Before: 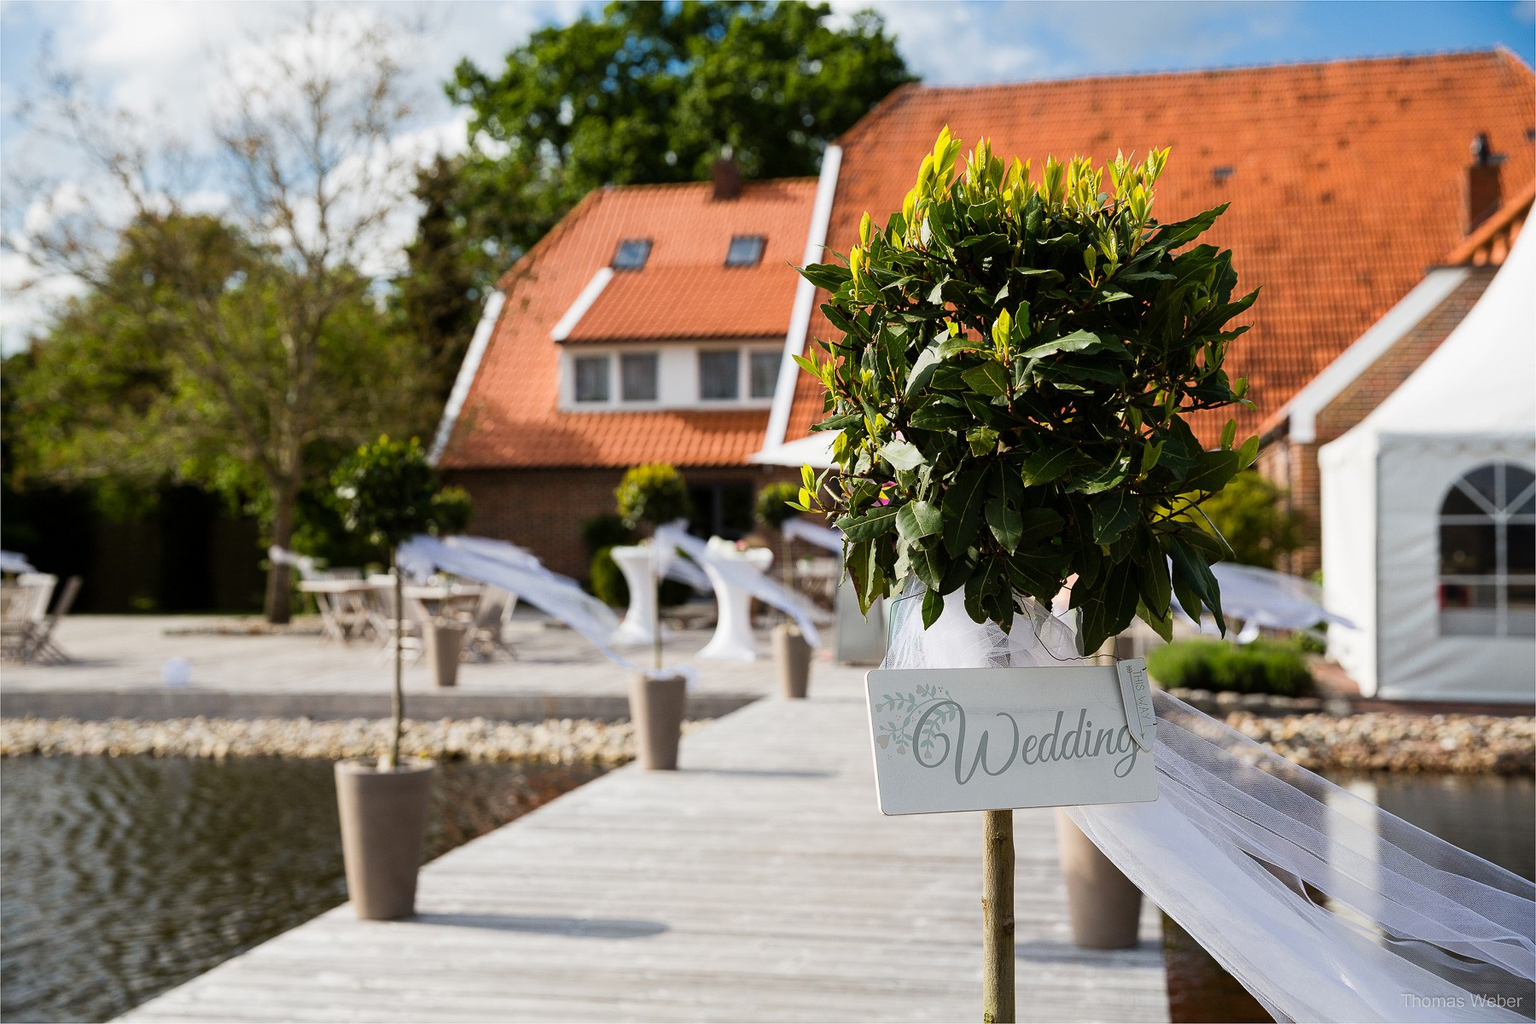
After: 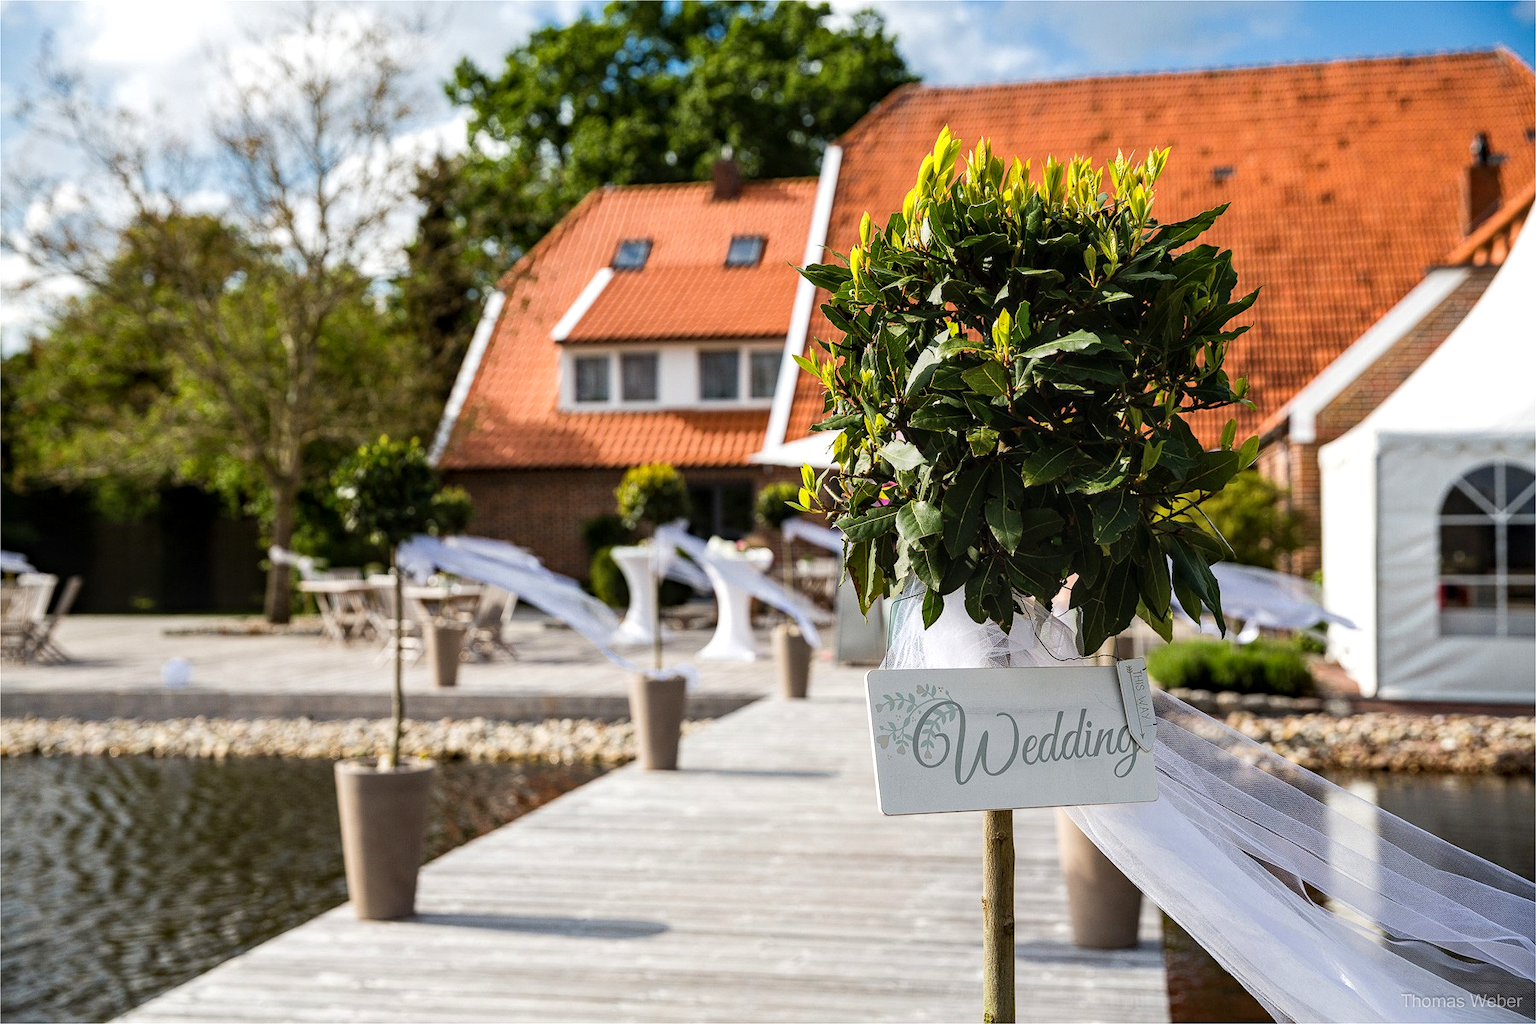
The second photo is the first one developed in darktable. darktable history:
haze removal: strength 0.117, distance 0.251, compatibility mode true, adaptive false
local contrast: on, module defaults
exposure: exposure 0.208 EV, compensate highlight preservation false
tone equalizer: edges refinement/feathering 500, mask exposure compensation -1.57 EV, preserve details no
